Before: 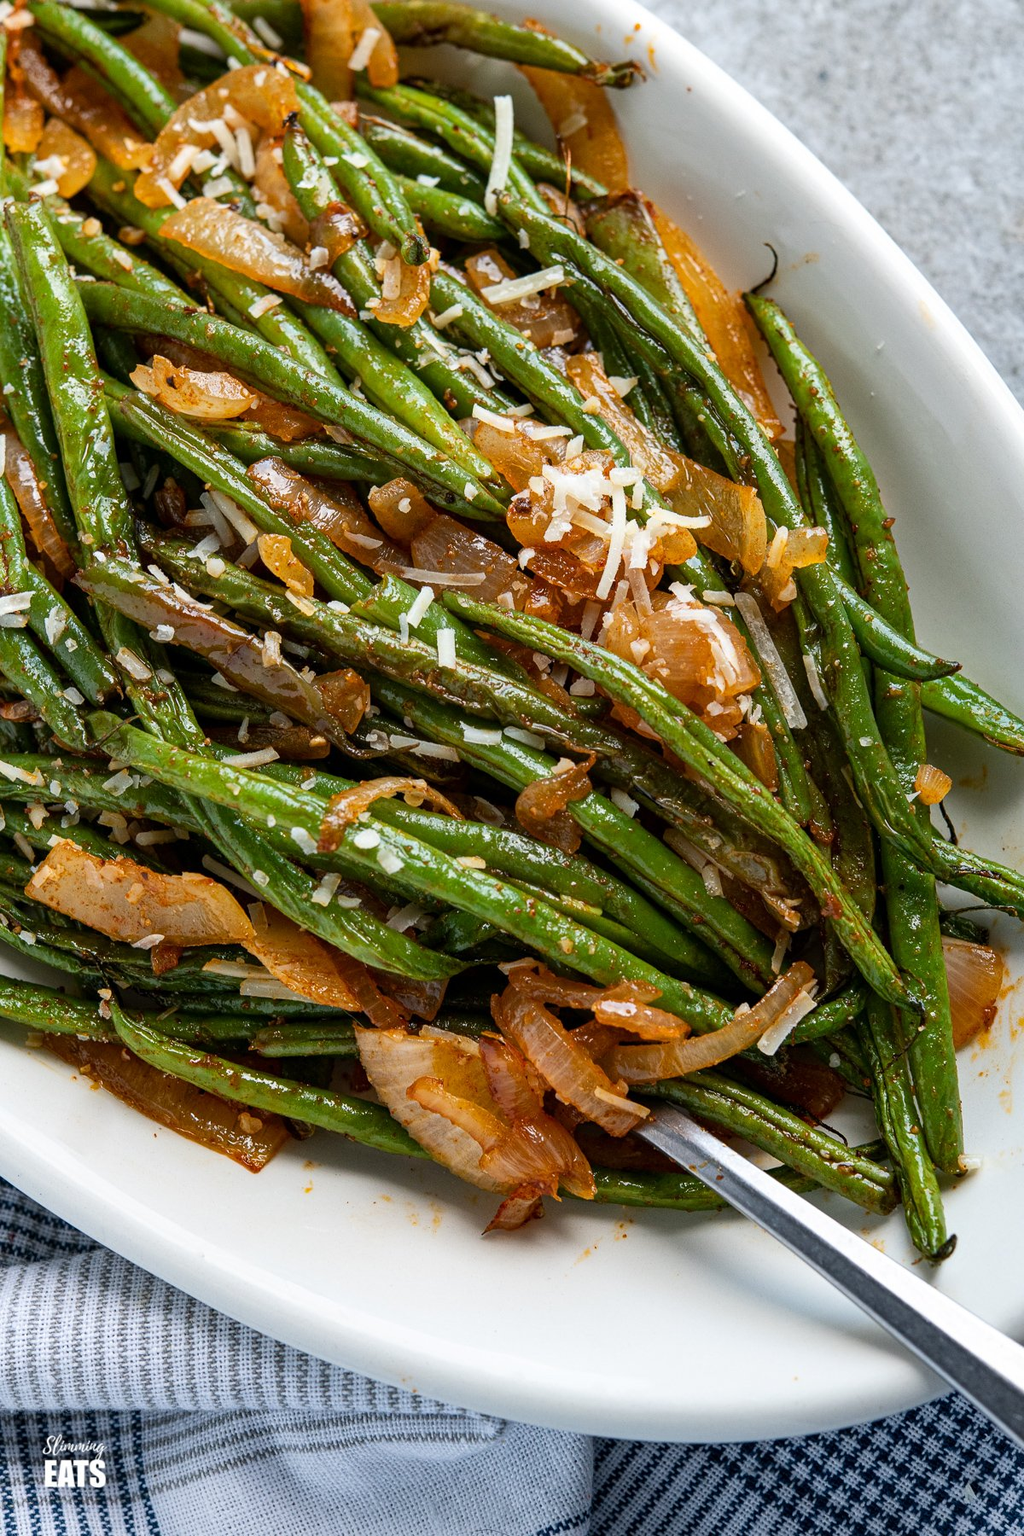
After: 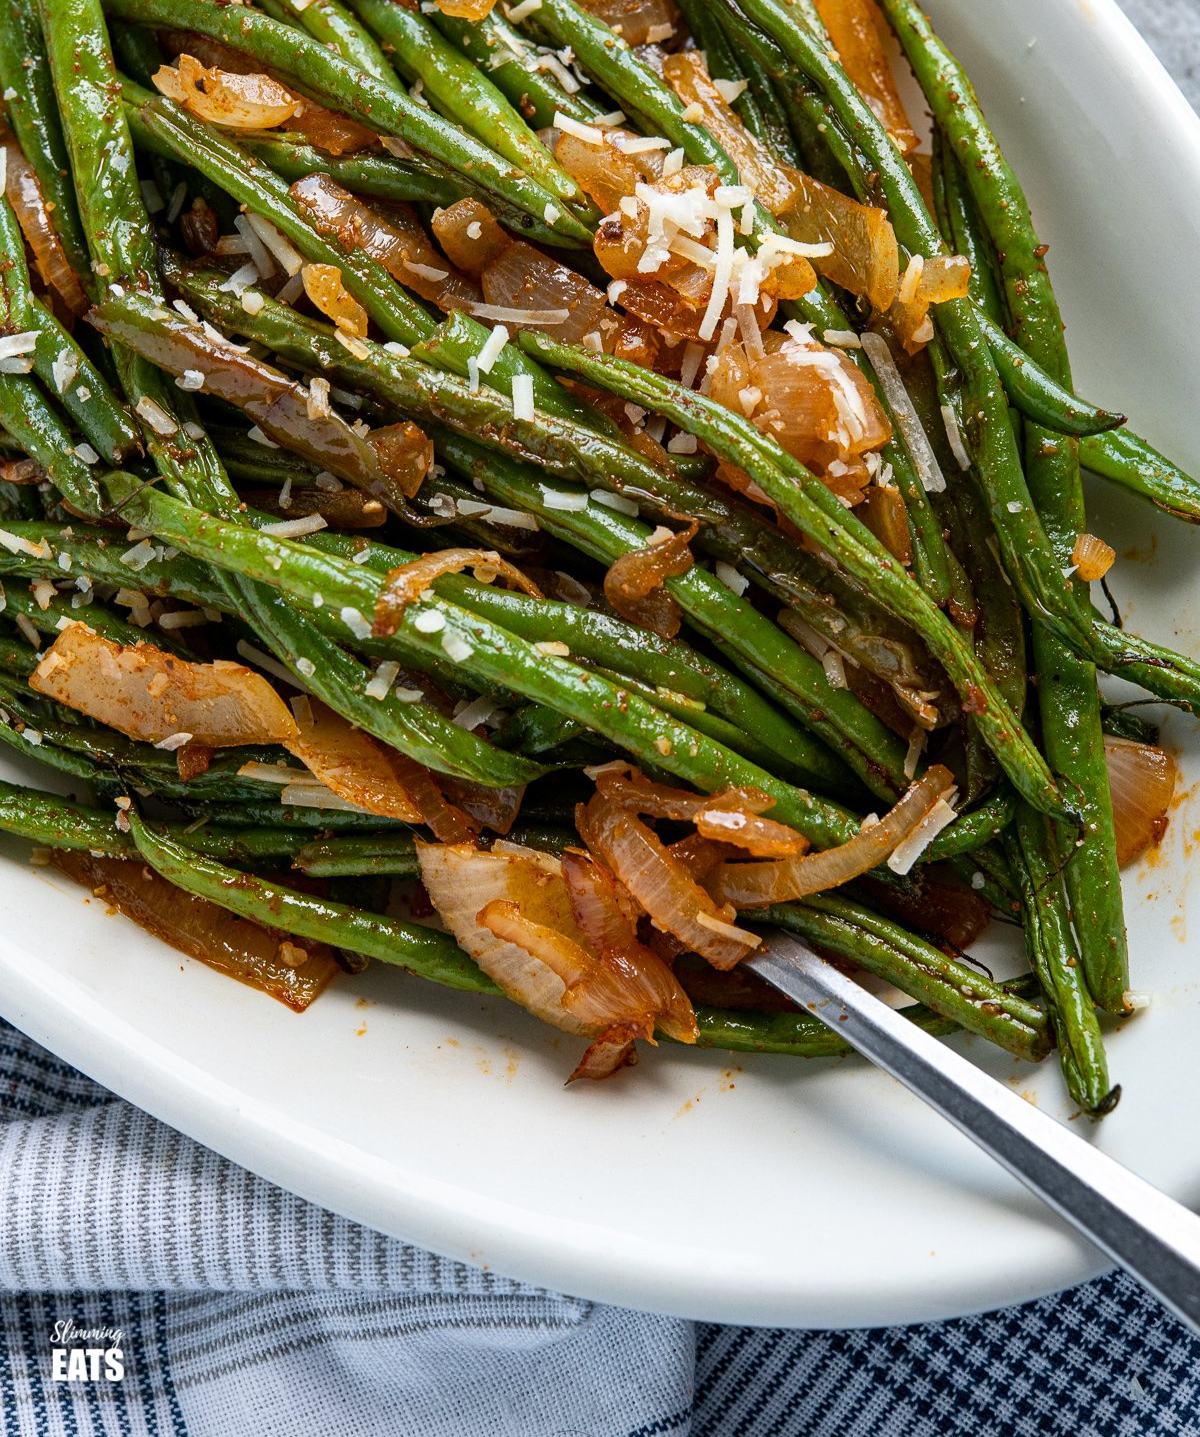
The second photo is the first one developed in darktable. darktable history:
crop and rotate: top 20.142%
